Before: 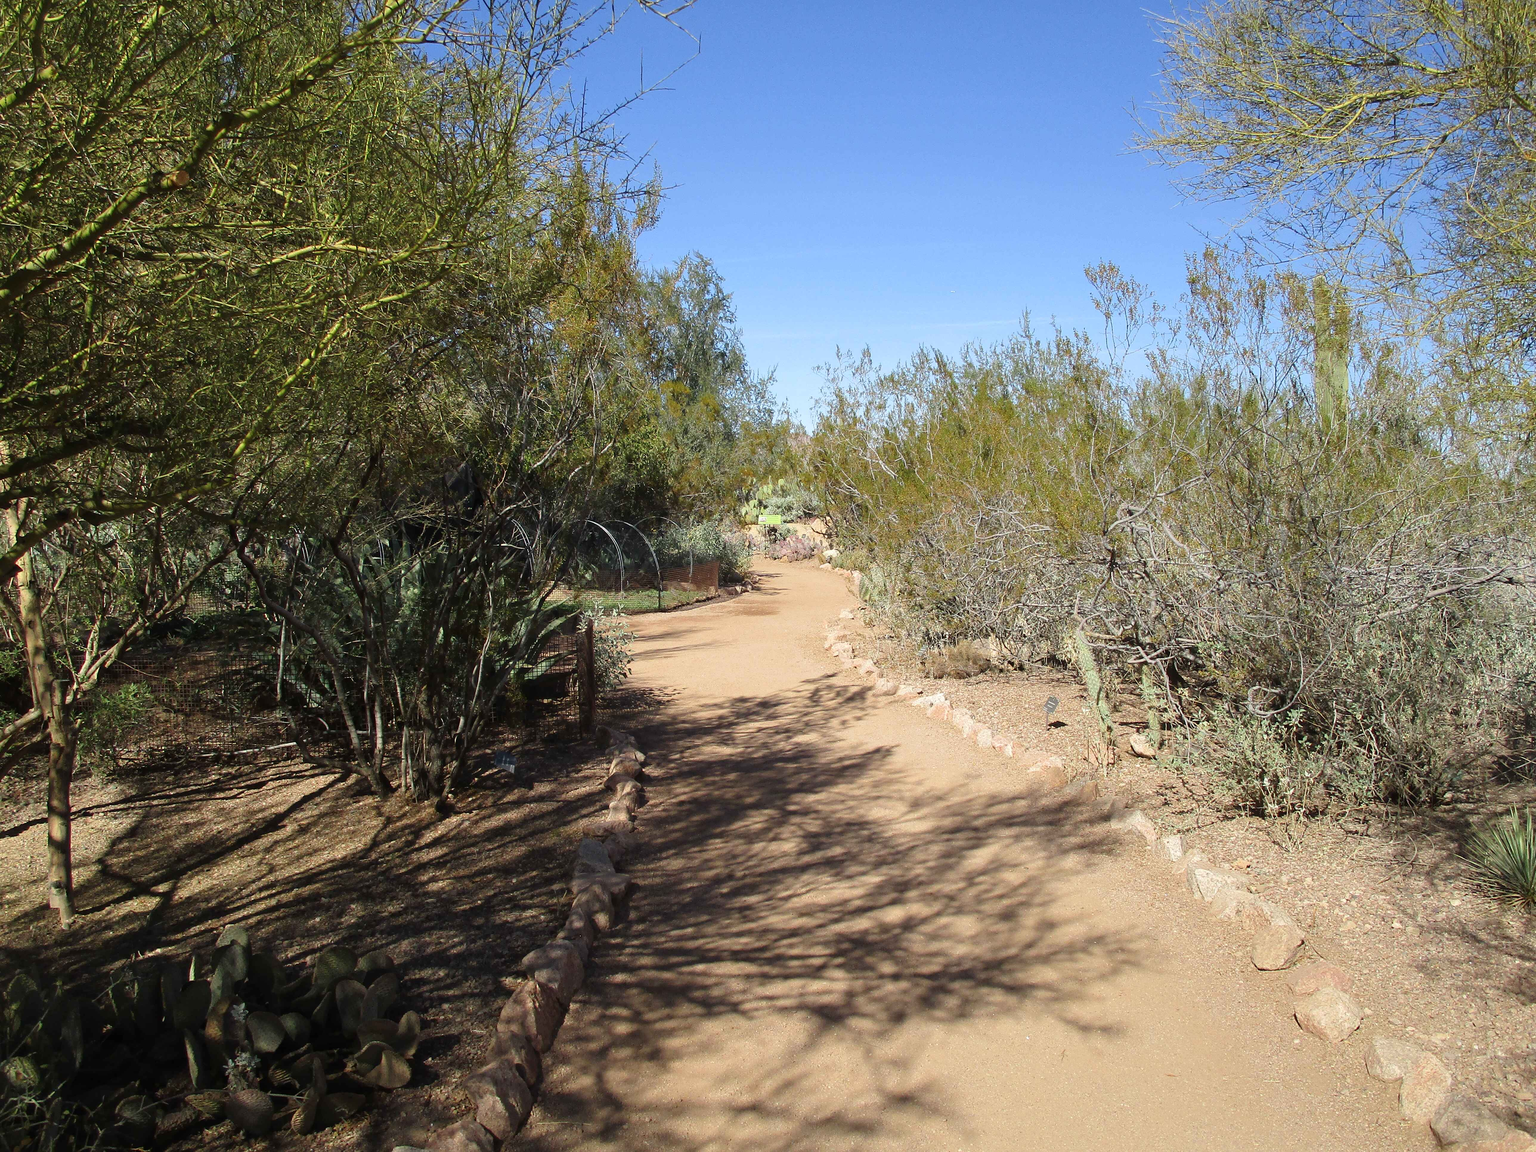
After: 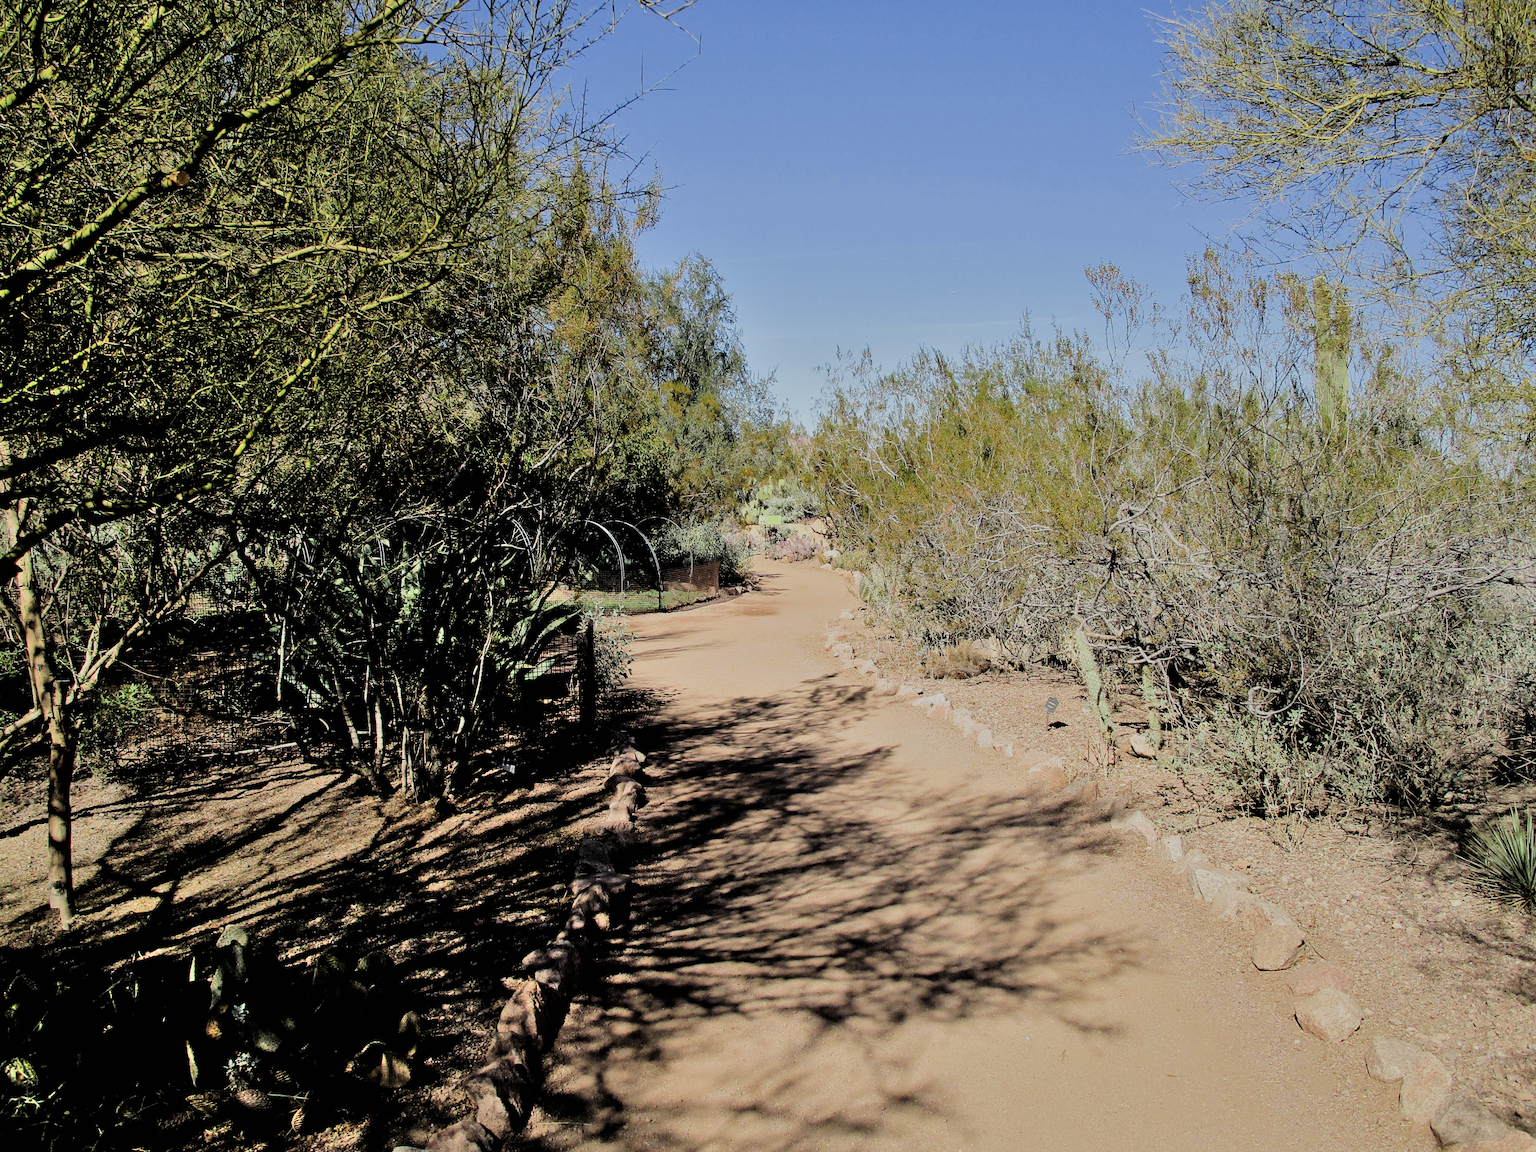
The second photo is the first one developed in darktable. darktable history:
exposure: black level correction -0.001, exposure 0.08 EV, compensate highlight preservation false
shadows and highlights: soften with gaussian
filmic rgb: black relative exposure -3.21 EV, white relative exposure 7.02 EV, hardness 1.46, contrast 1.35
